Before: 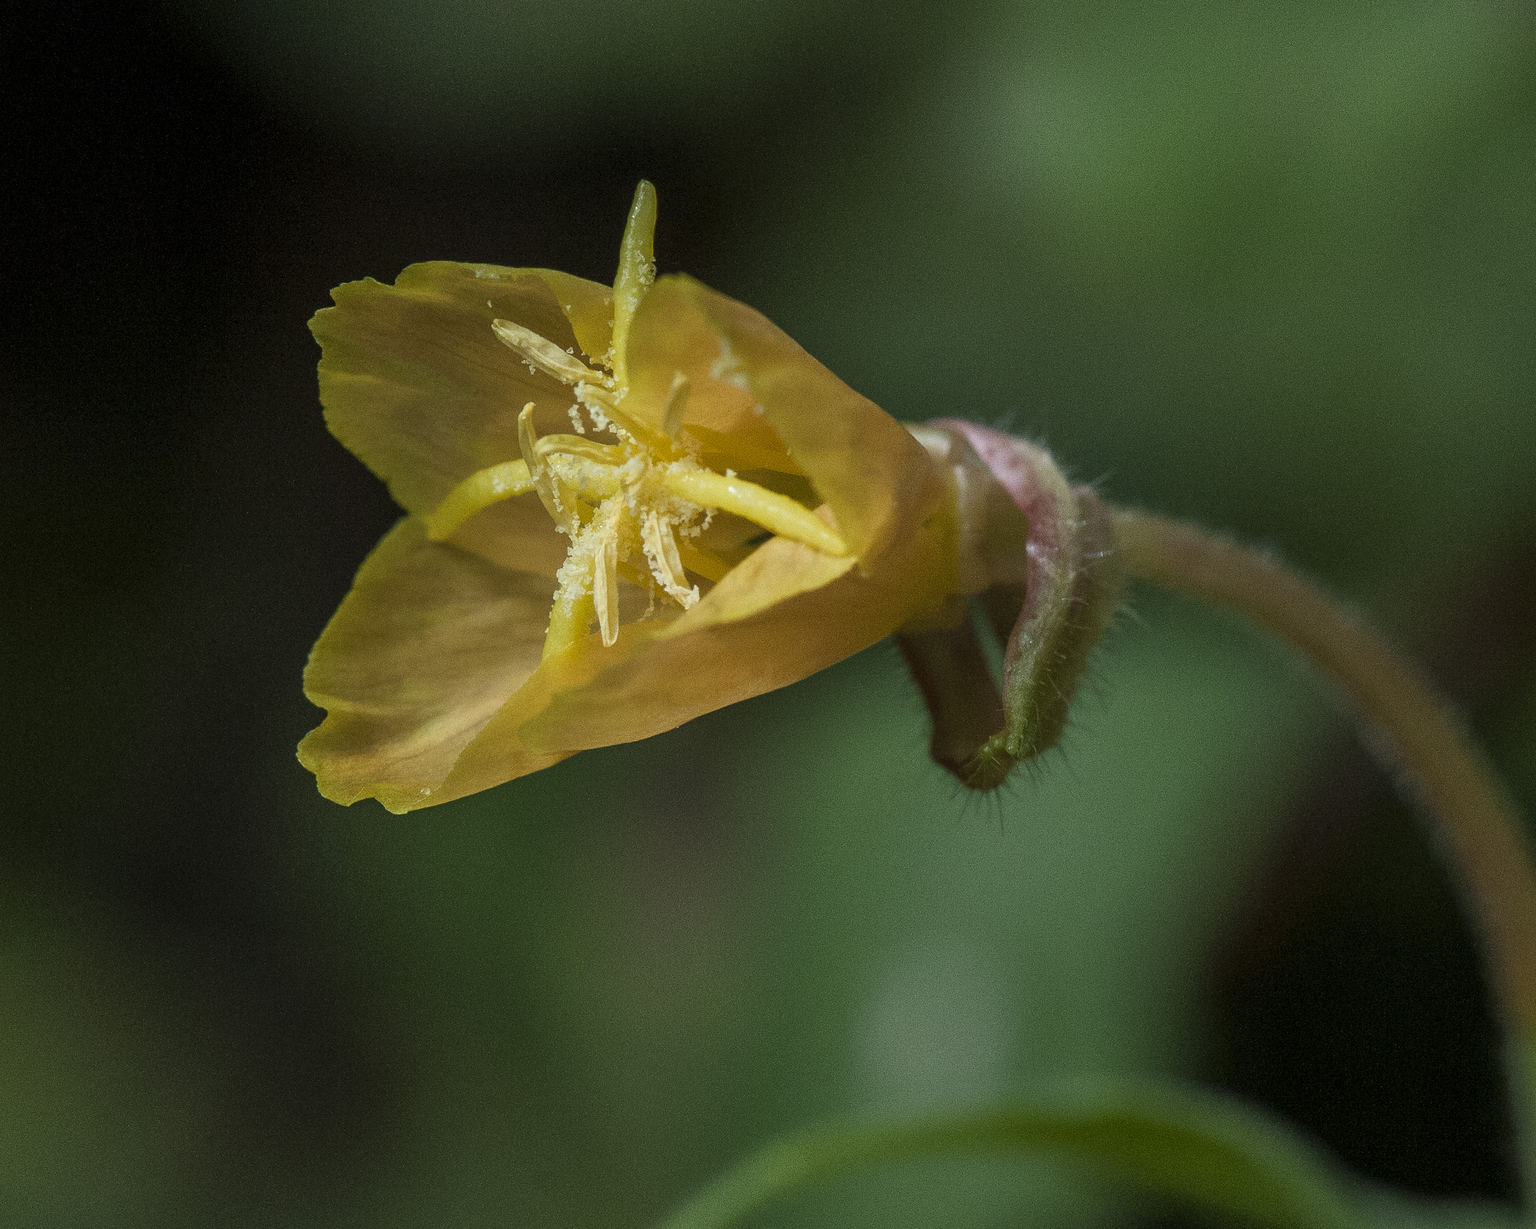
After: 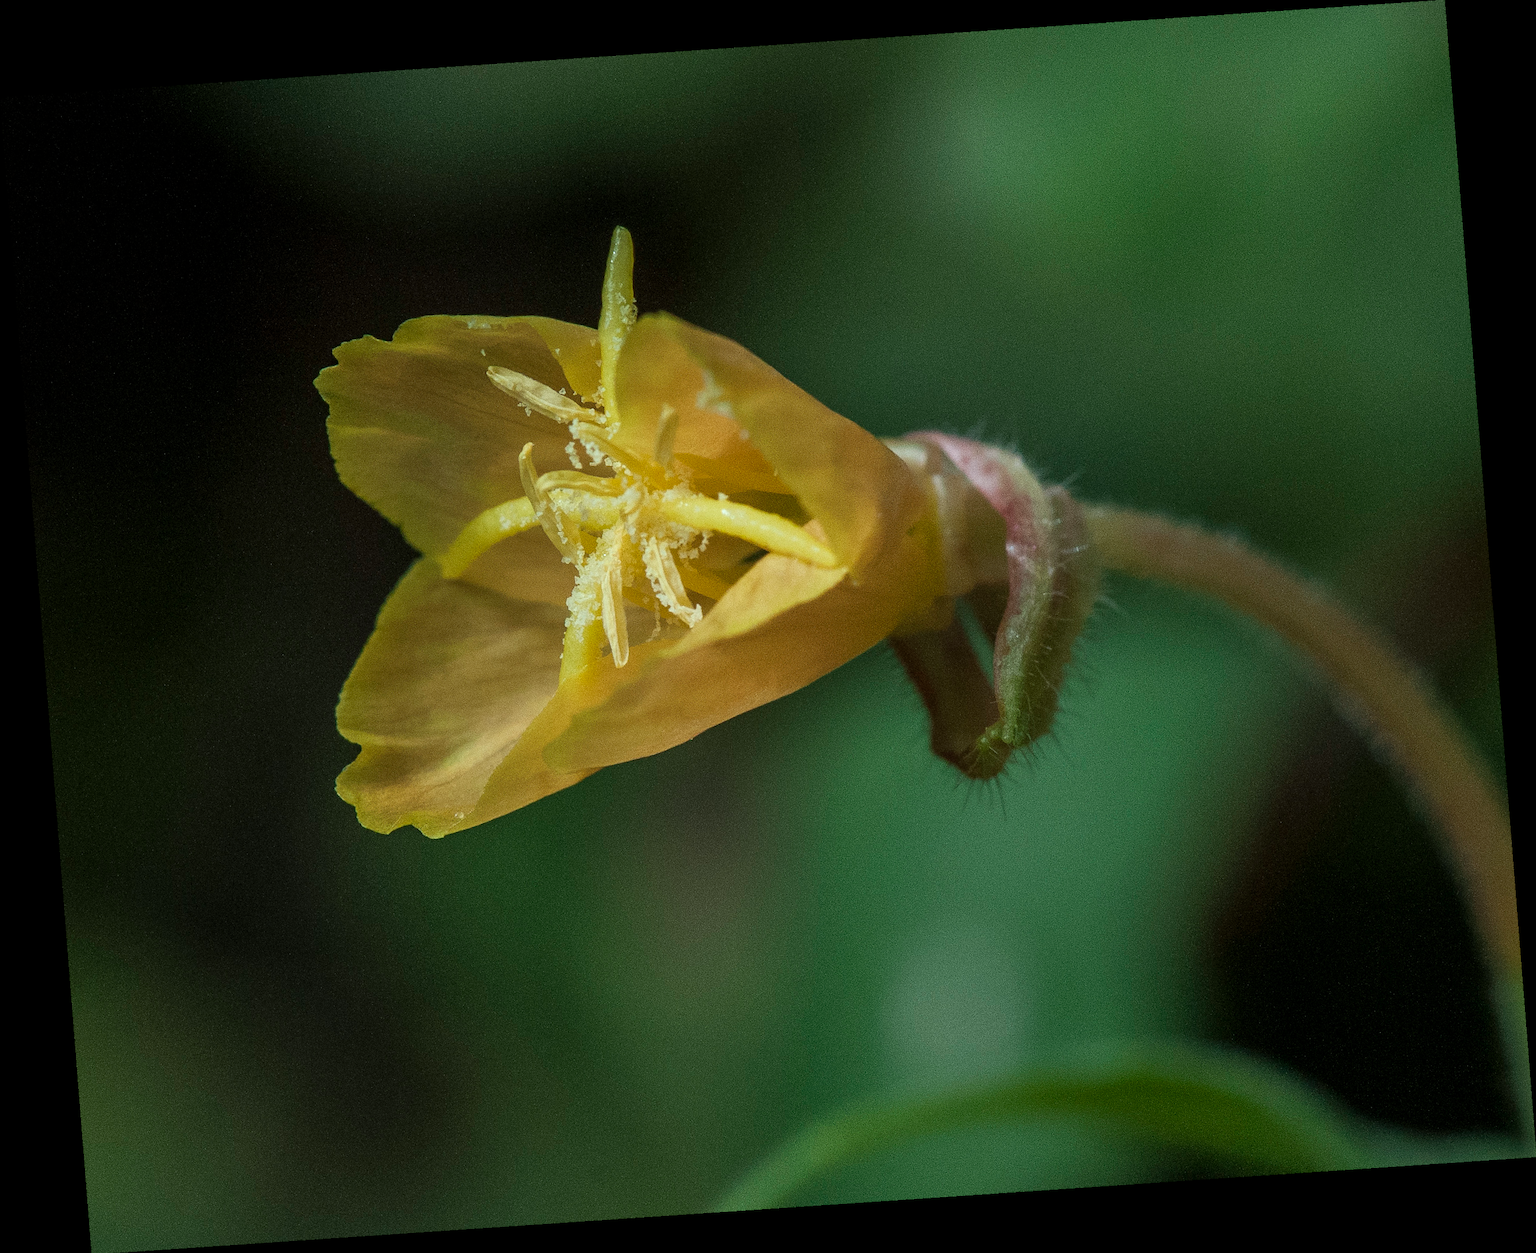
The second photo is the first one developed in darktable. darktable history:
color calibration: illuminant Planckian (black body), x 0.368, y 0.361, temperature 4275.92 K
white balance: red 1.029, blue 0.92
rotate and perspective: rotation -4.2°, shear 0.006, automatic cropping off
